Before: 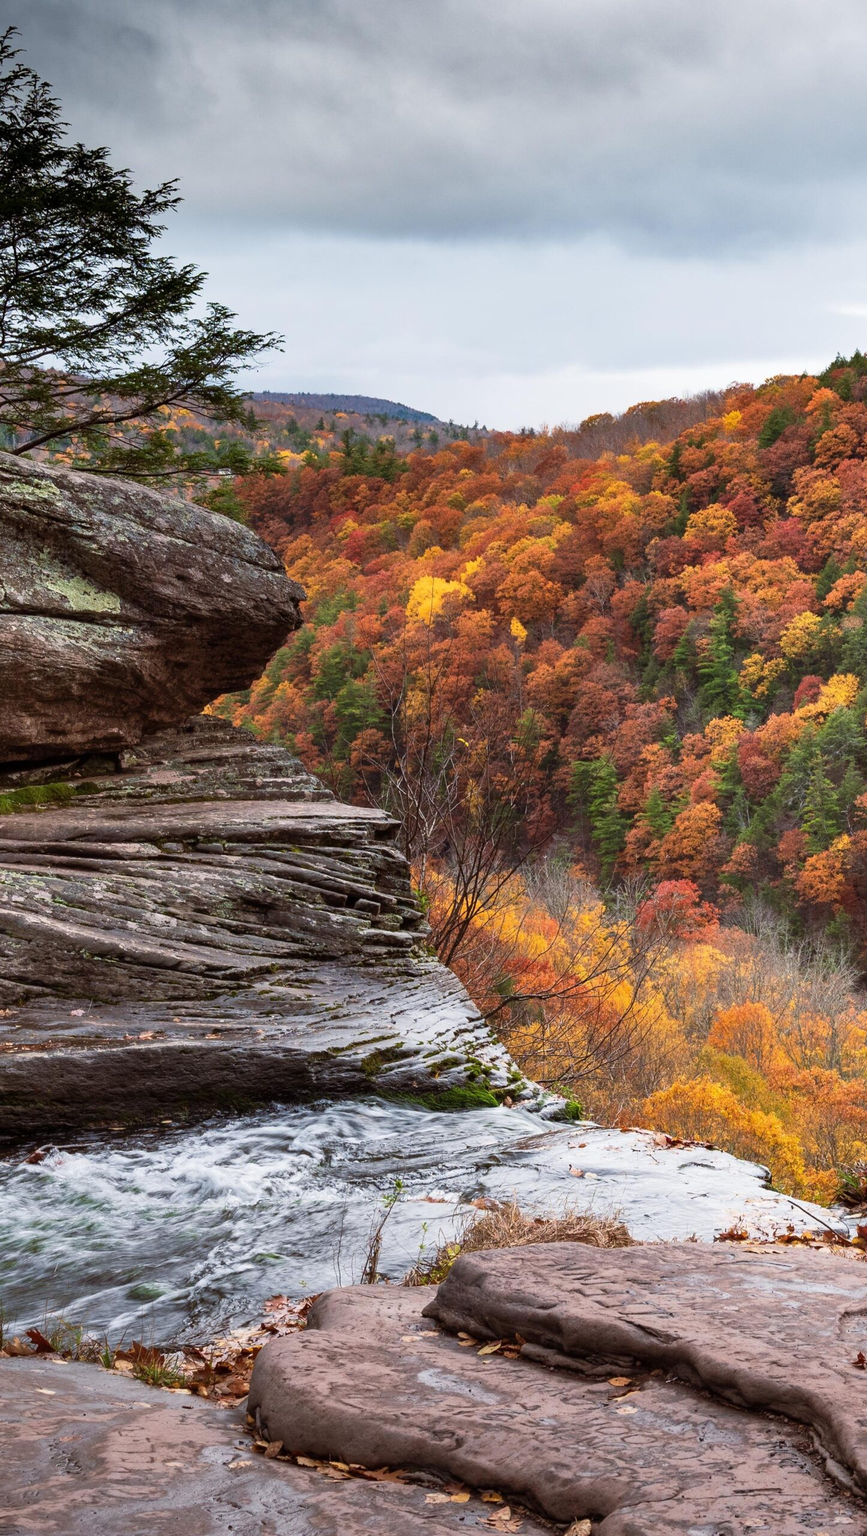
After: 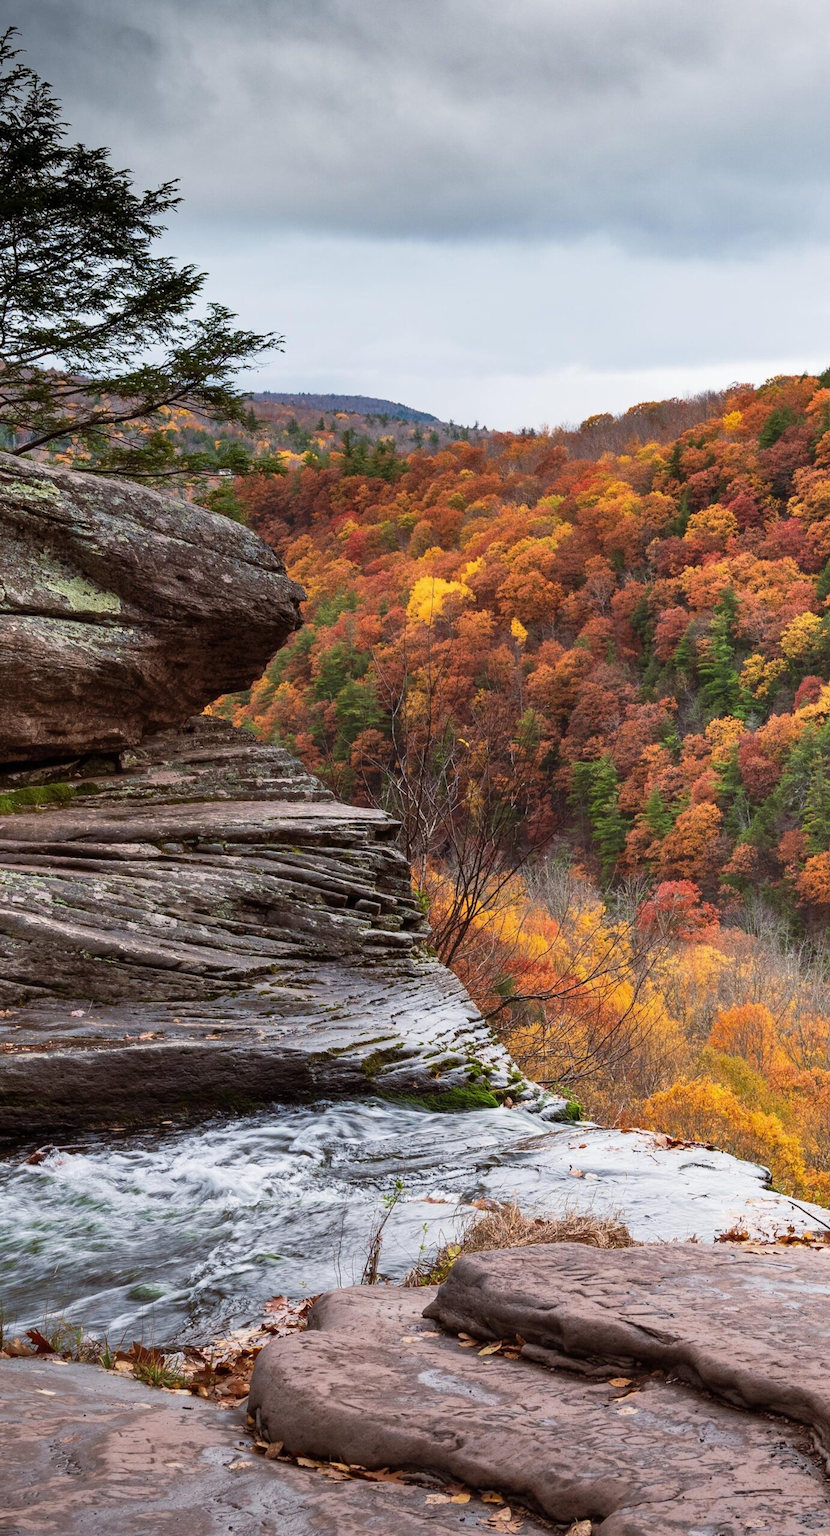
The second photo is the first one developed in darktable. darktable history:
crop: right 4.283%, bottom 0.018%
exposure: exposure -0.029 EV, compensate highlight preservation false
